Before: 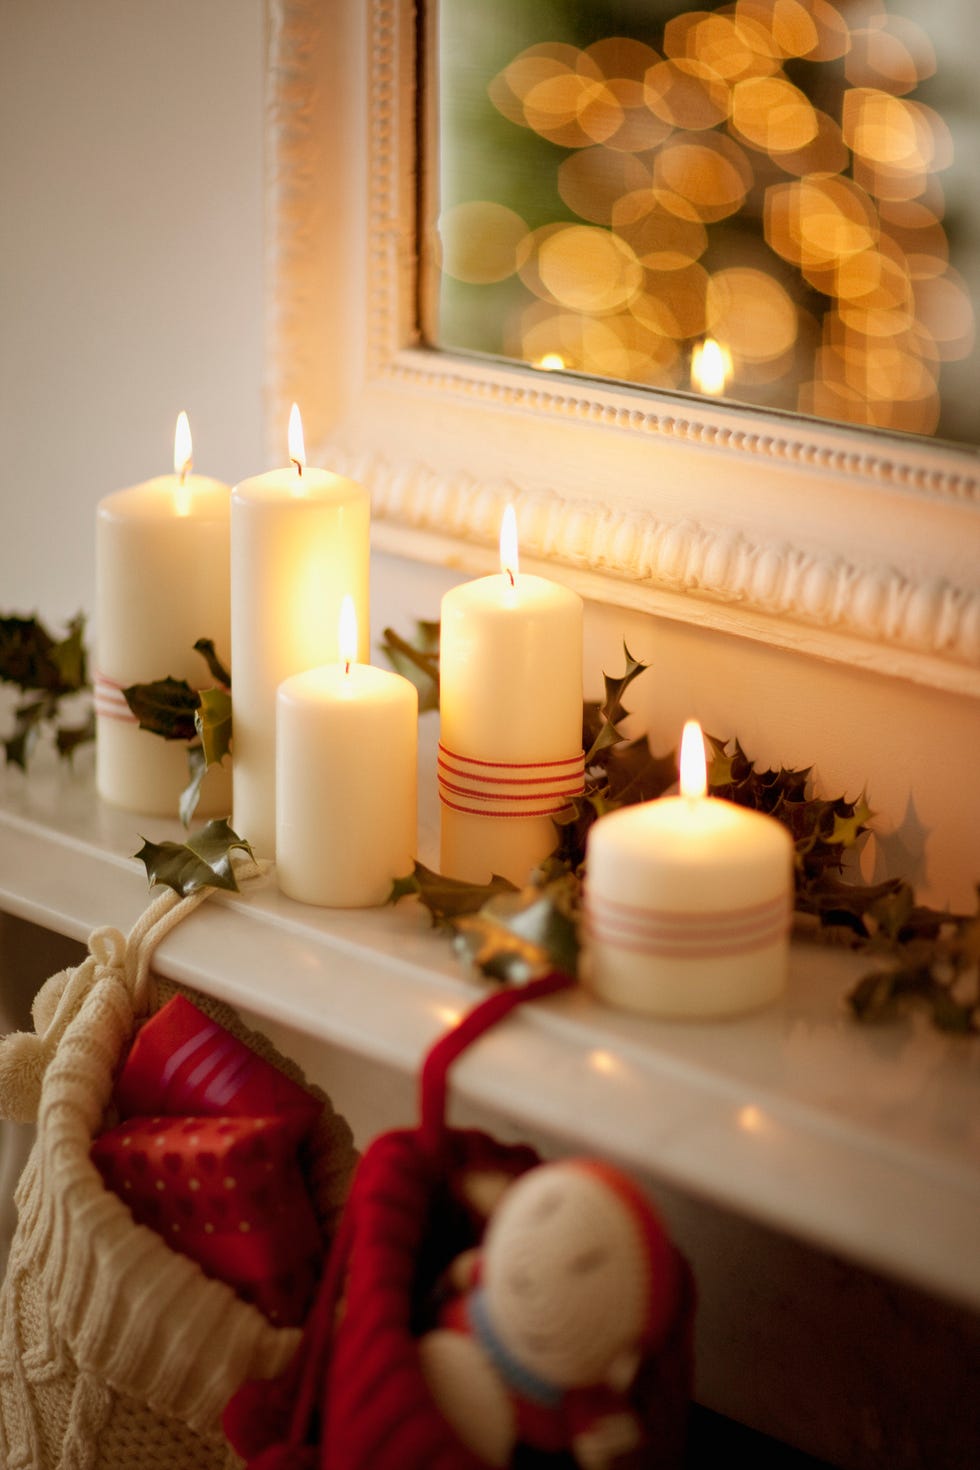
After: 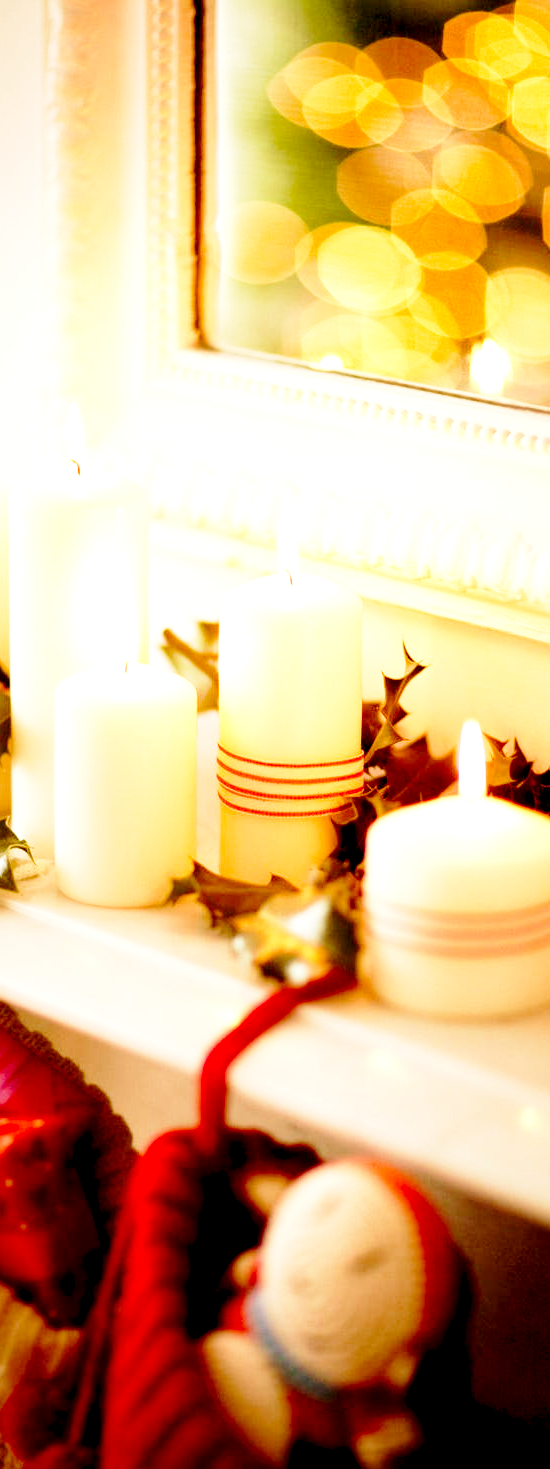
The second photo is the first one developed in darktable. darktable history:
base curve: curves: ch0 [(0, 0) (0.028, 0.03) (0.121, 0.232) (0.46, 0.748) (0.859, 0.968) (1, 1)], preserve colors none
crop and rotate: left 22.696%, right 21.158%
velvia: on, module defaults
exposure: black level correction 0.01, exposure 1 EV, compensate highlight preservation false
